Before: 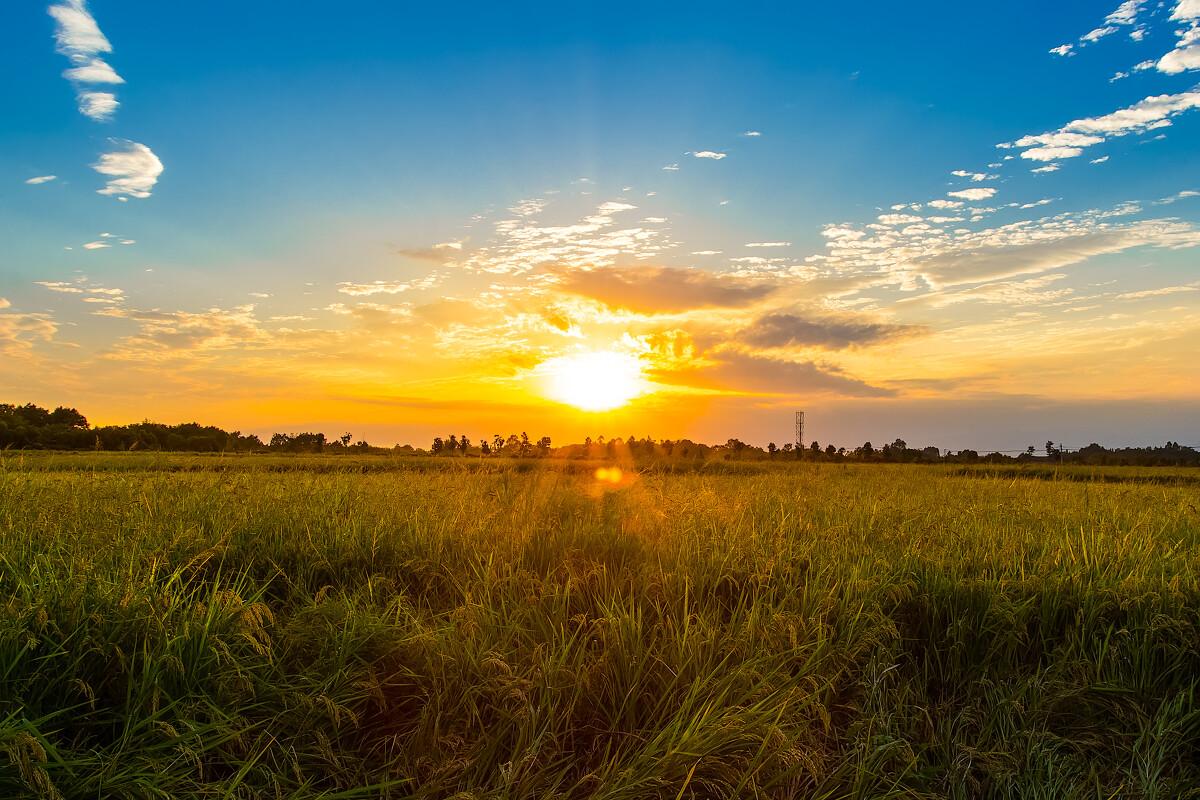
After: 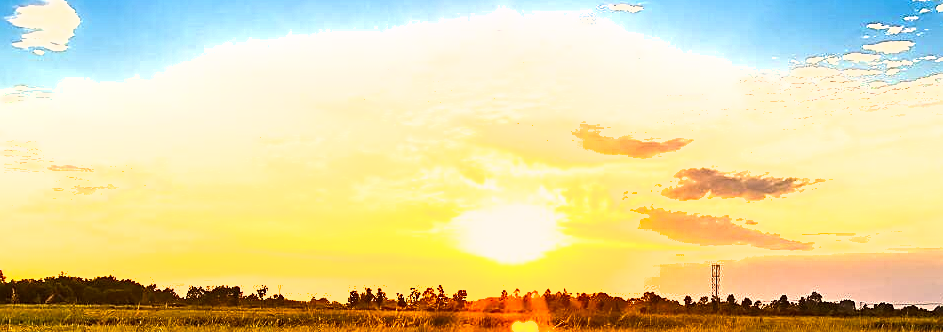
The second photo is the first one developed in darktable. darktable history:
tone equalizer: -8 EV -0.417 EV, -7 EV -0.389 EV, -6 EV -0.333 EV, -5 EV -0.222 EV, -3 EV 0.222 EV, -2 EV 0.333 EV, -1 EV 0.389 EV, +0 EV 0.417 EV, edges refinement/feathering 500, mask exposure compensation -1.57 EV, preserve details no
shadows and highlights: low approximation 0.01, soften with gaussian
exposure: black level correction 0, exposure 1 EV, compensate highlight preservation false
sharpen: on, module defaults
crop: left 7.036%, top 18.398%, right 14.379%, bottom 40.043%
color correction: highlights a* 11.96, highlights b* 11.58
